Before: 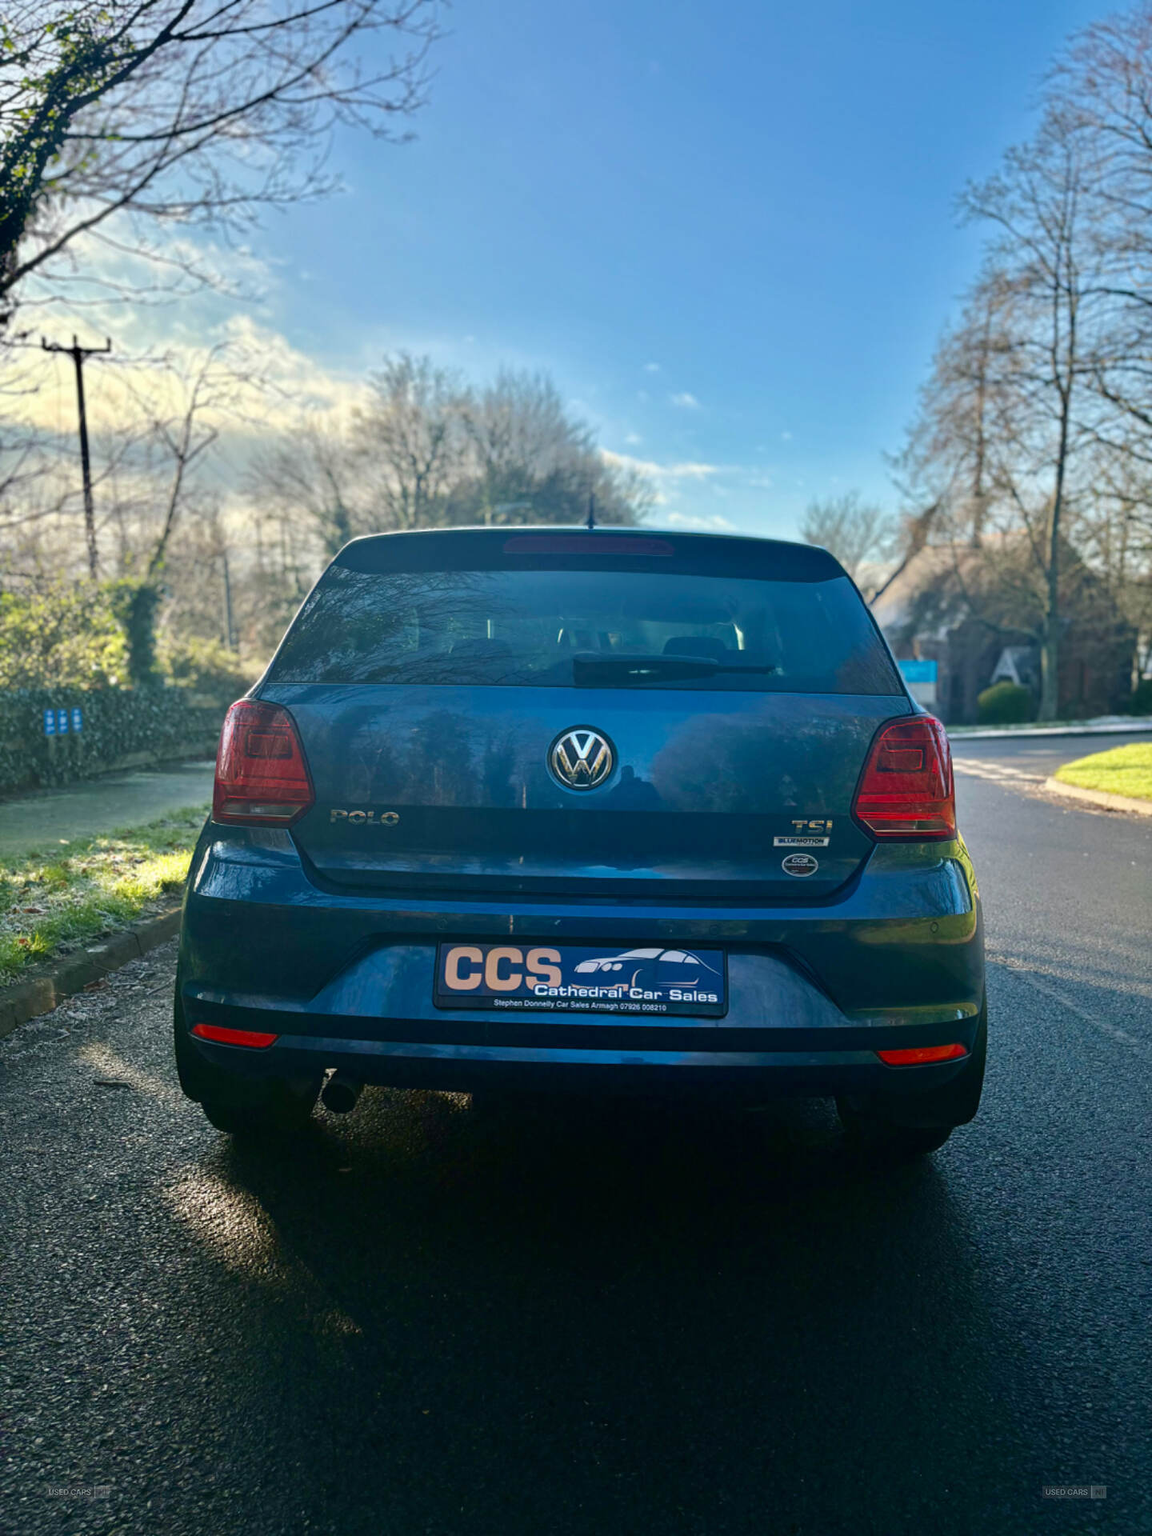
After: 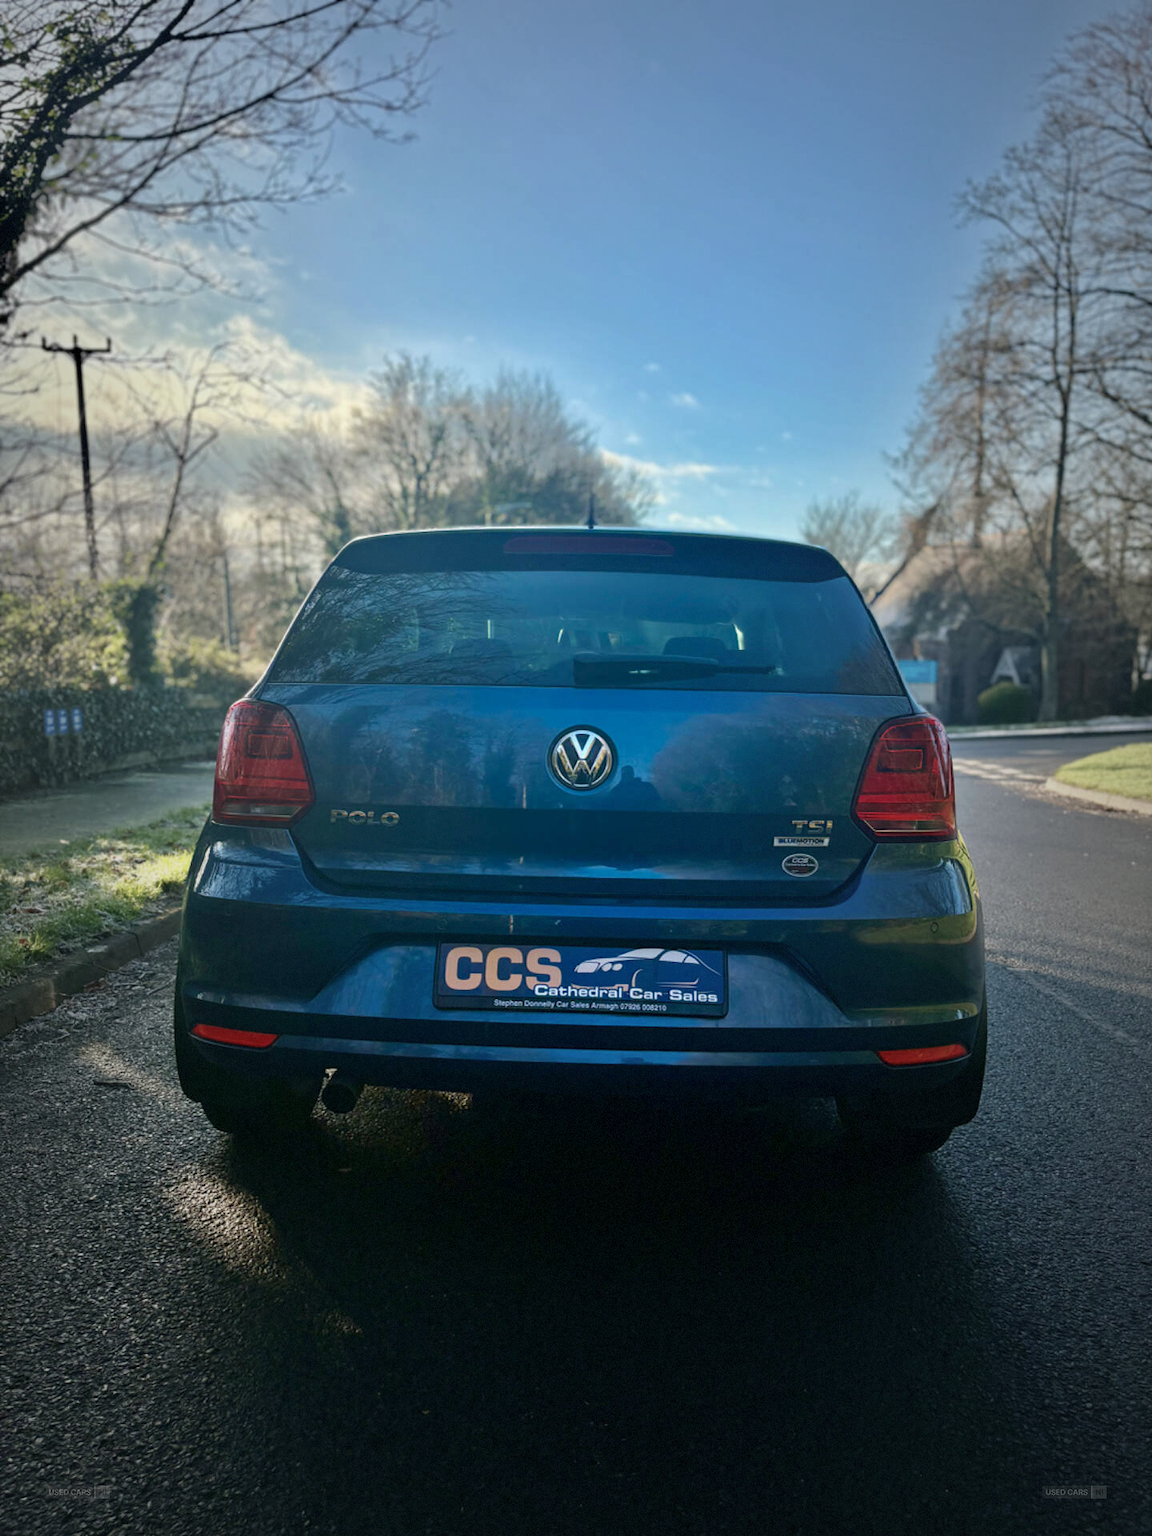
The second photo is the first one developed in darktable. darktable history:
vignetting: fall-off start 18.95%, fall-off radius 136.87%, center (-0.033, -0.048), width/height ratio 0.619, shape 0.6, dithering 8-bit output
